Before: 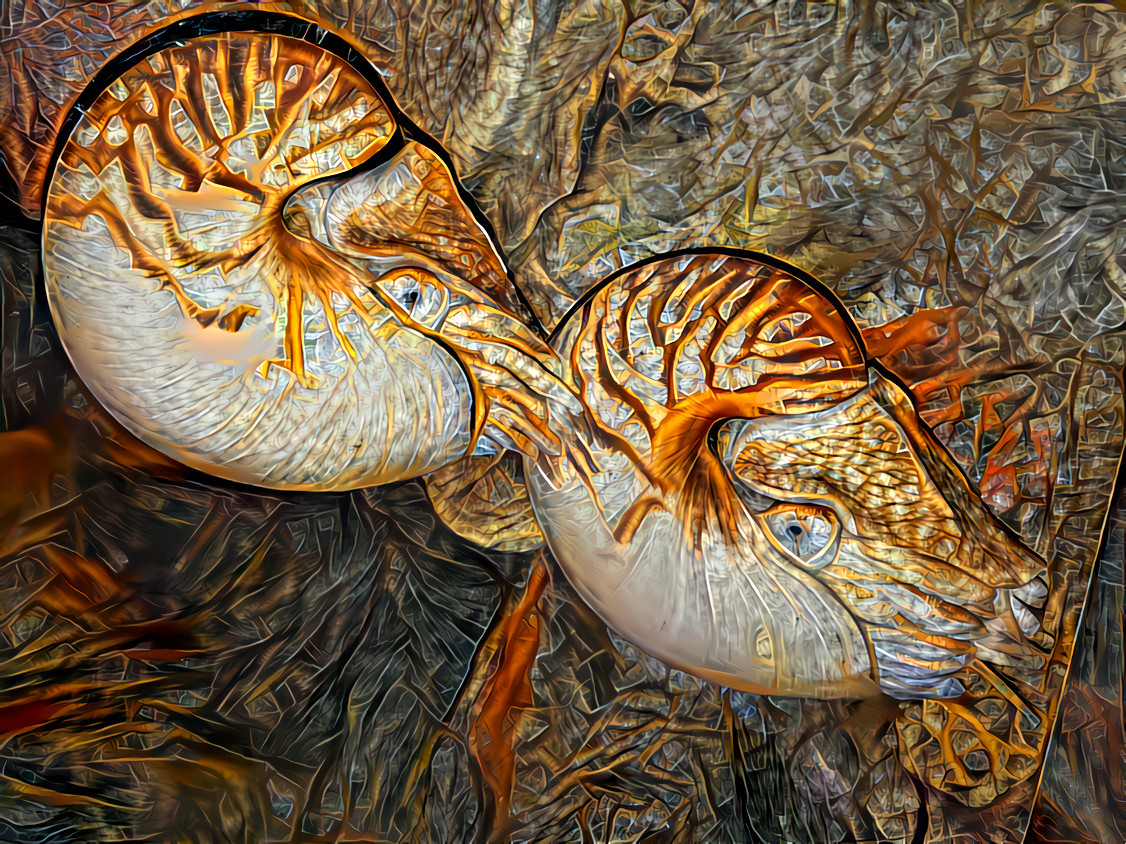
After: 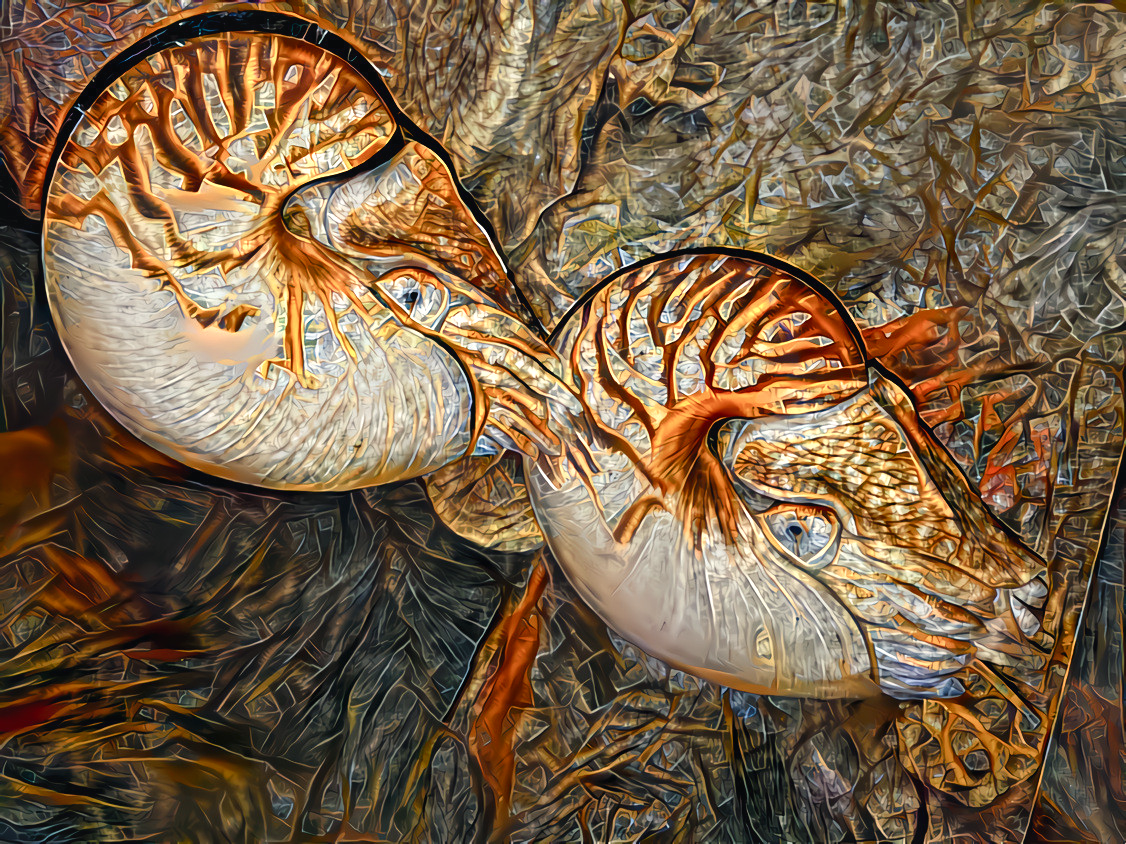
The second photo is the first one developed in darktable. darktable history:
local contrast: mode bilateral grid, contrast 25, coarseness 50, detail 123%, midtone range 0.2
color balance rgb: shadows lift › chroma 2%, shadows lift › hue 250°, power › hue 326.4°, highlights gain › chroma 2%, highlights gain › hue 64.8°, global offset › luminance 0.5%, global offset › hue 58.8°, perceptual saturation grading › highlights -25%, perceptual saturation grading › shadows 30%, global vibrance 15%
